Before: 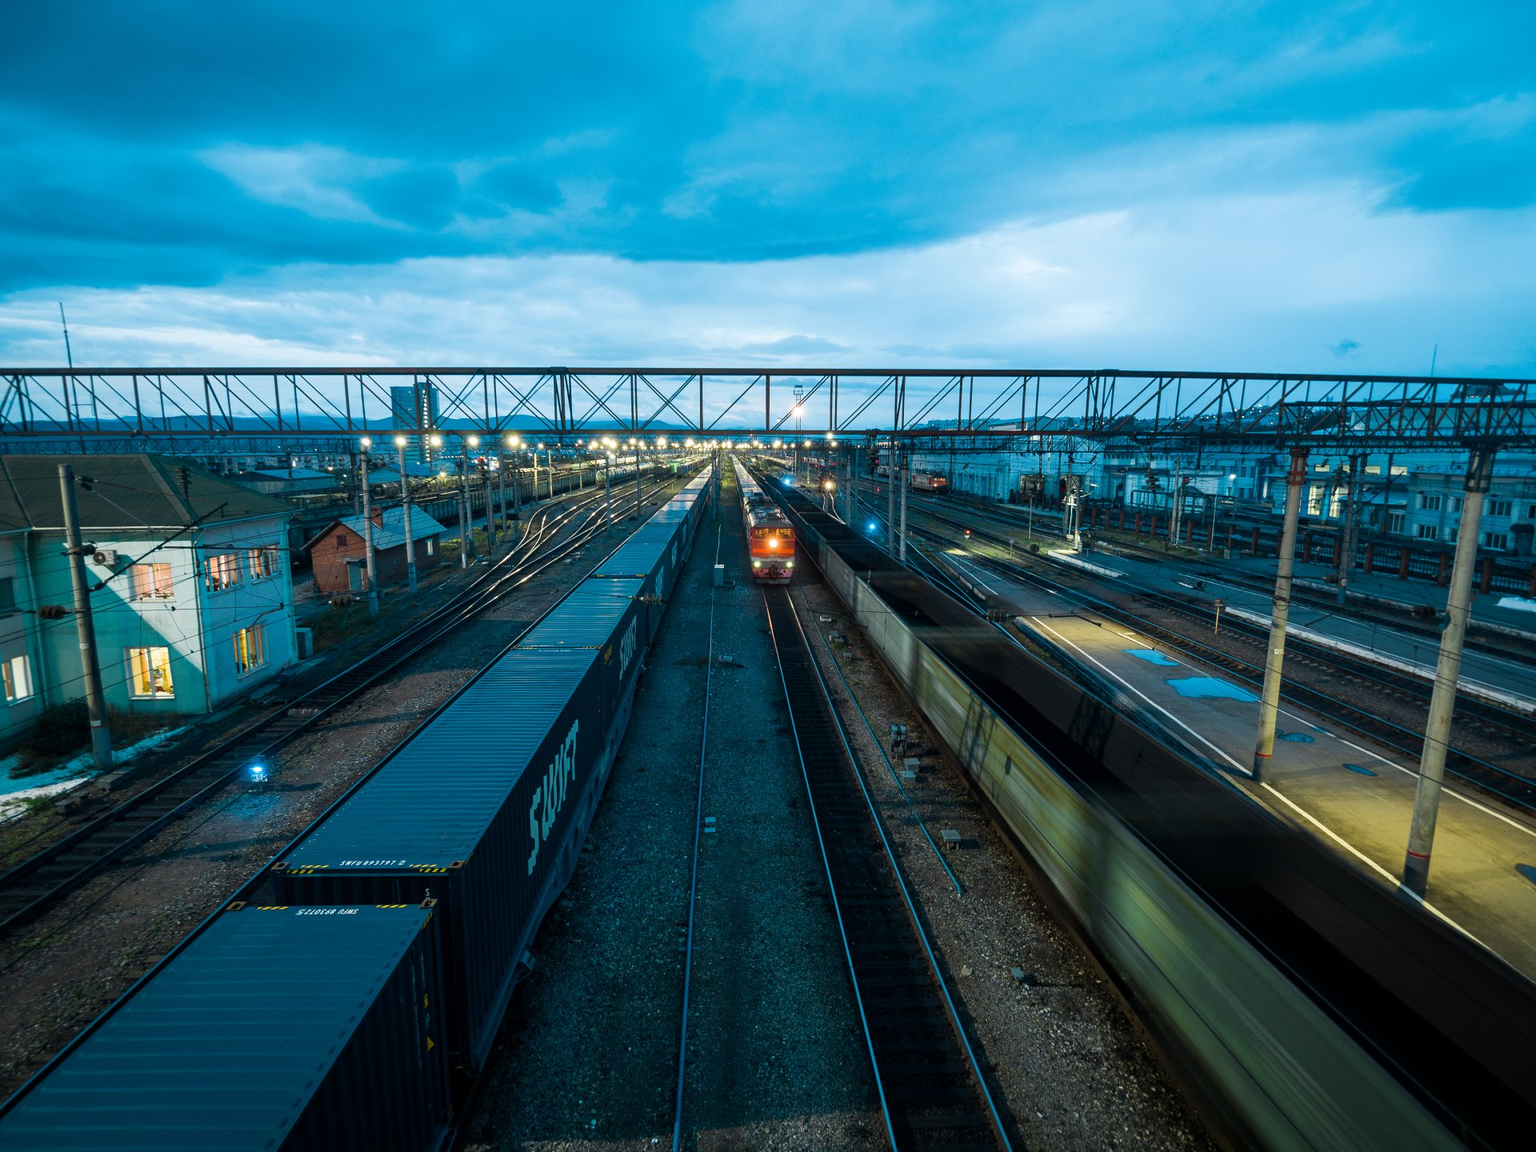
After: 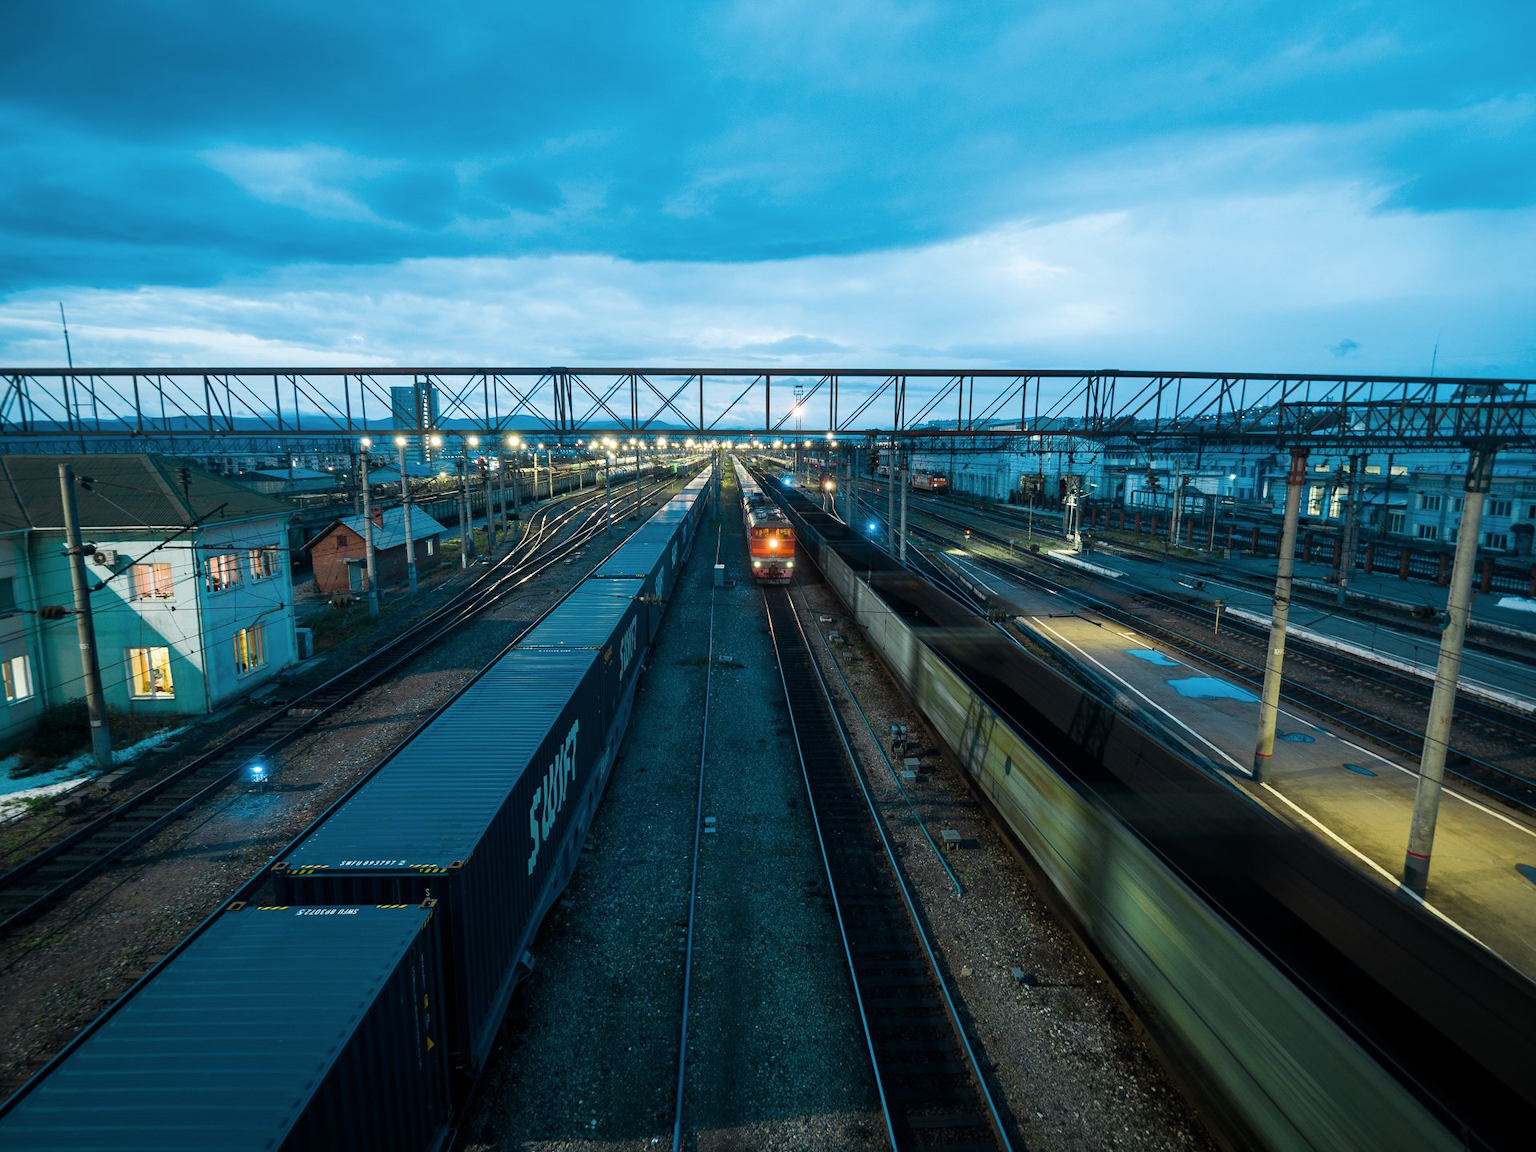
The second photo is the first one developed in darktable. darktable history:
contrast brightness saturation: saturation -0.04
